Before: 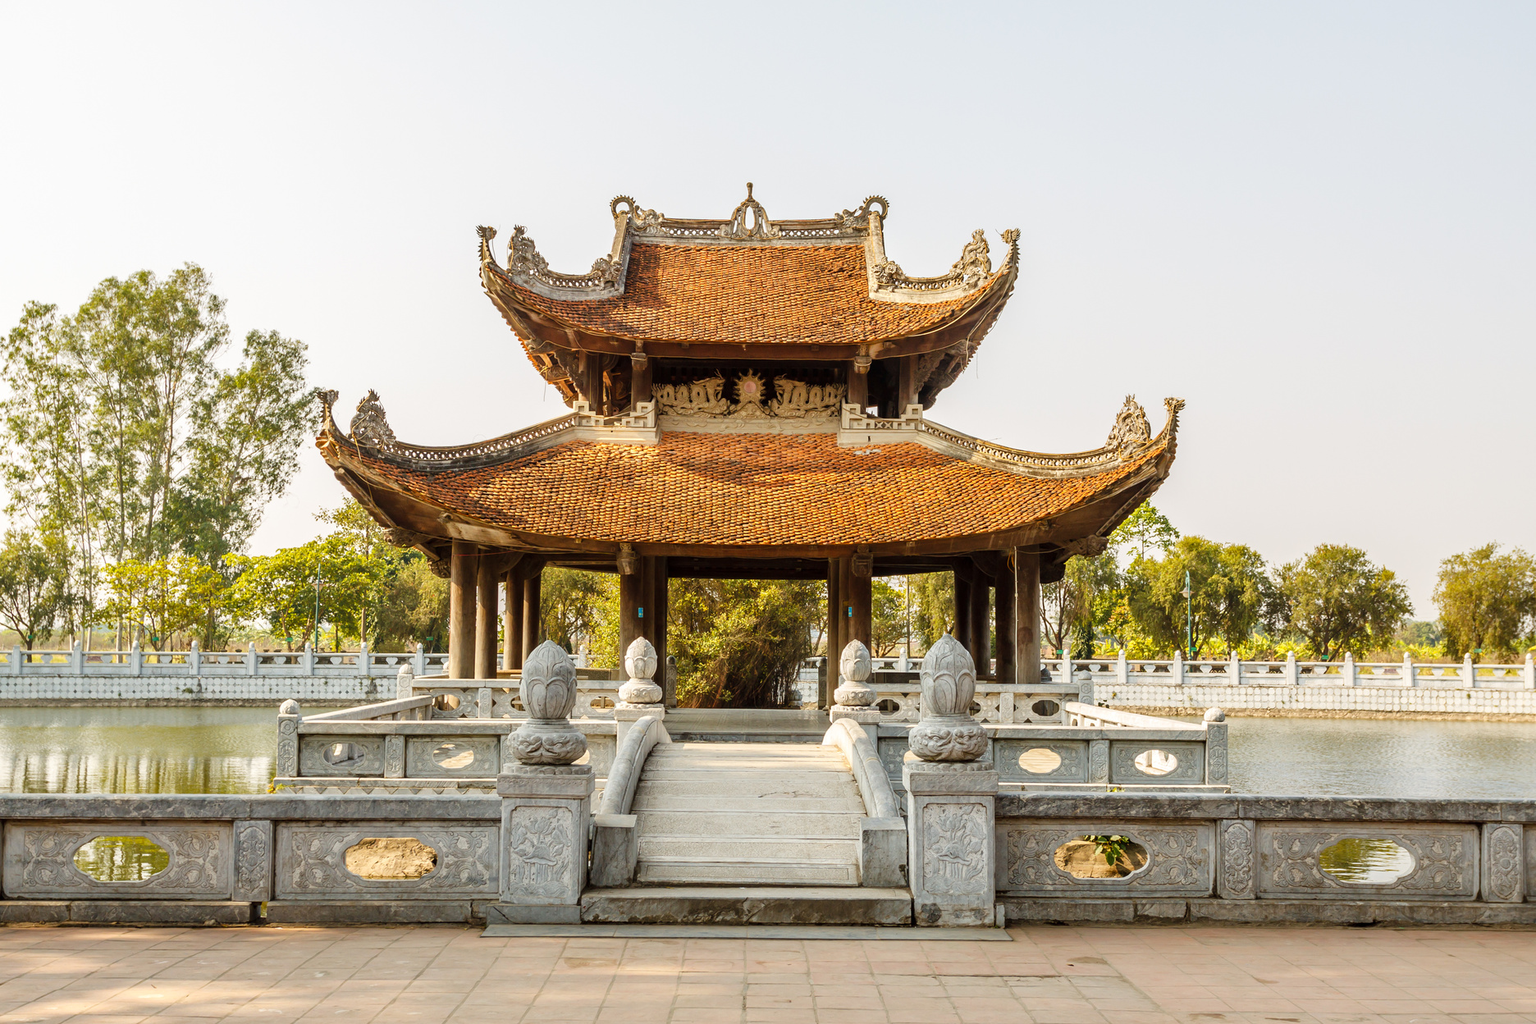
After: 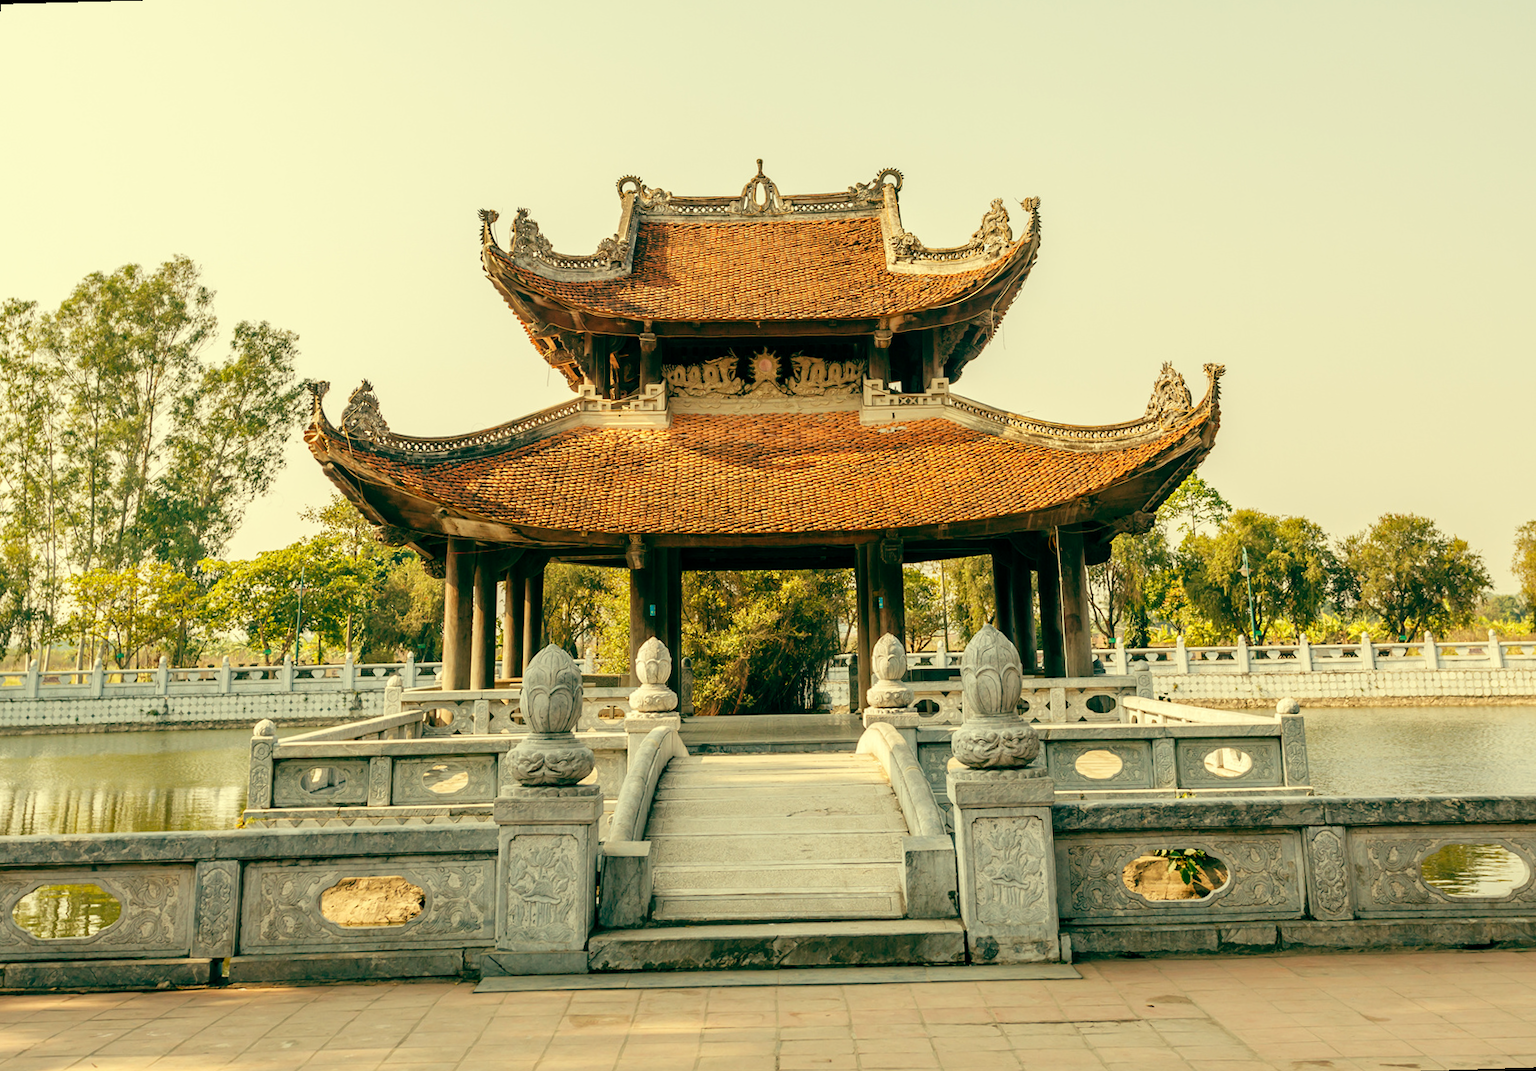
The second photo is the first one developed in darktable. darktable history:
color balance: mode lift, gamma, gain (sRGB), lift [1, 0.69, 1, 1], gamma [1, 1.482, 1, 1], gain [1, 1, 1, 0.802]
rotate and perspective: rotation -1.68°, lens shift (vertical) -0.146, crop left 0.049, crop right 0.912, crop top 0.032, crop bottom 0.96
